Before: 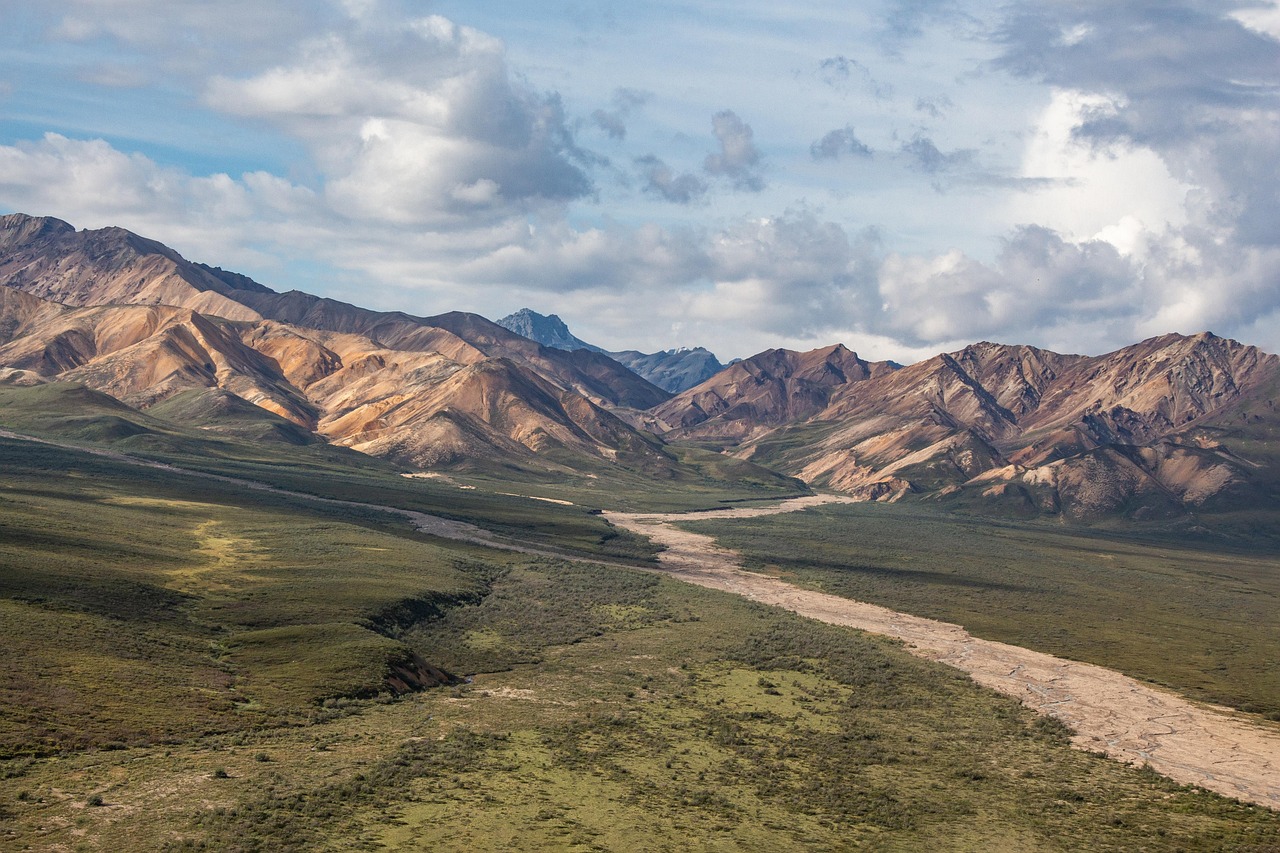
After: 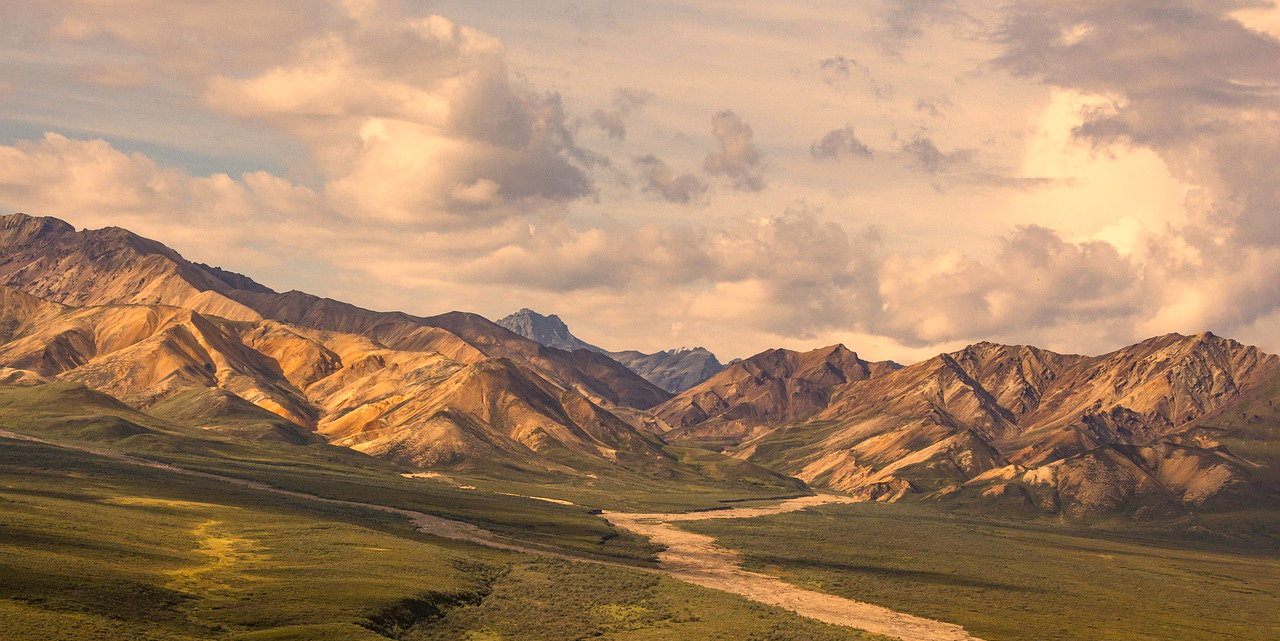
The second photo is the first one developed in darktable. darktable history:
color correction: highlights a* 18.02, highlights b* 36.04, shadows a* 1.17, shadows b* 6.49, saturation 1.01
crop: bottom 24.825%
